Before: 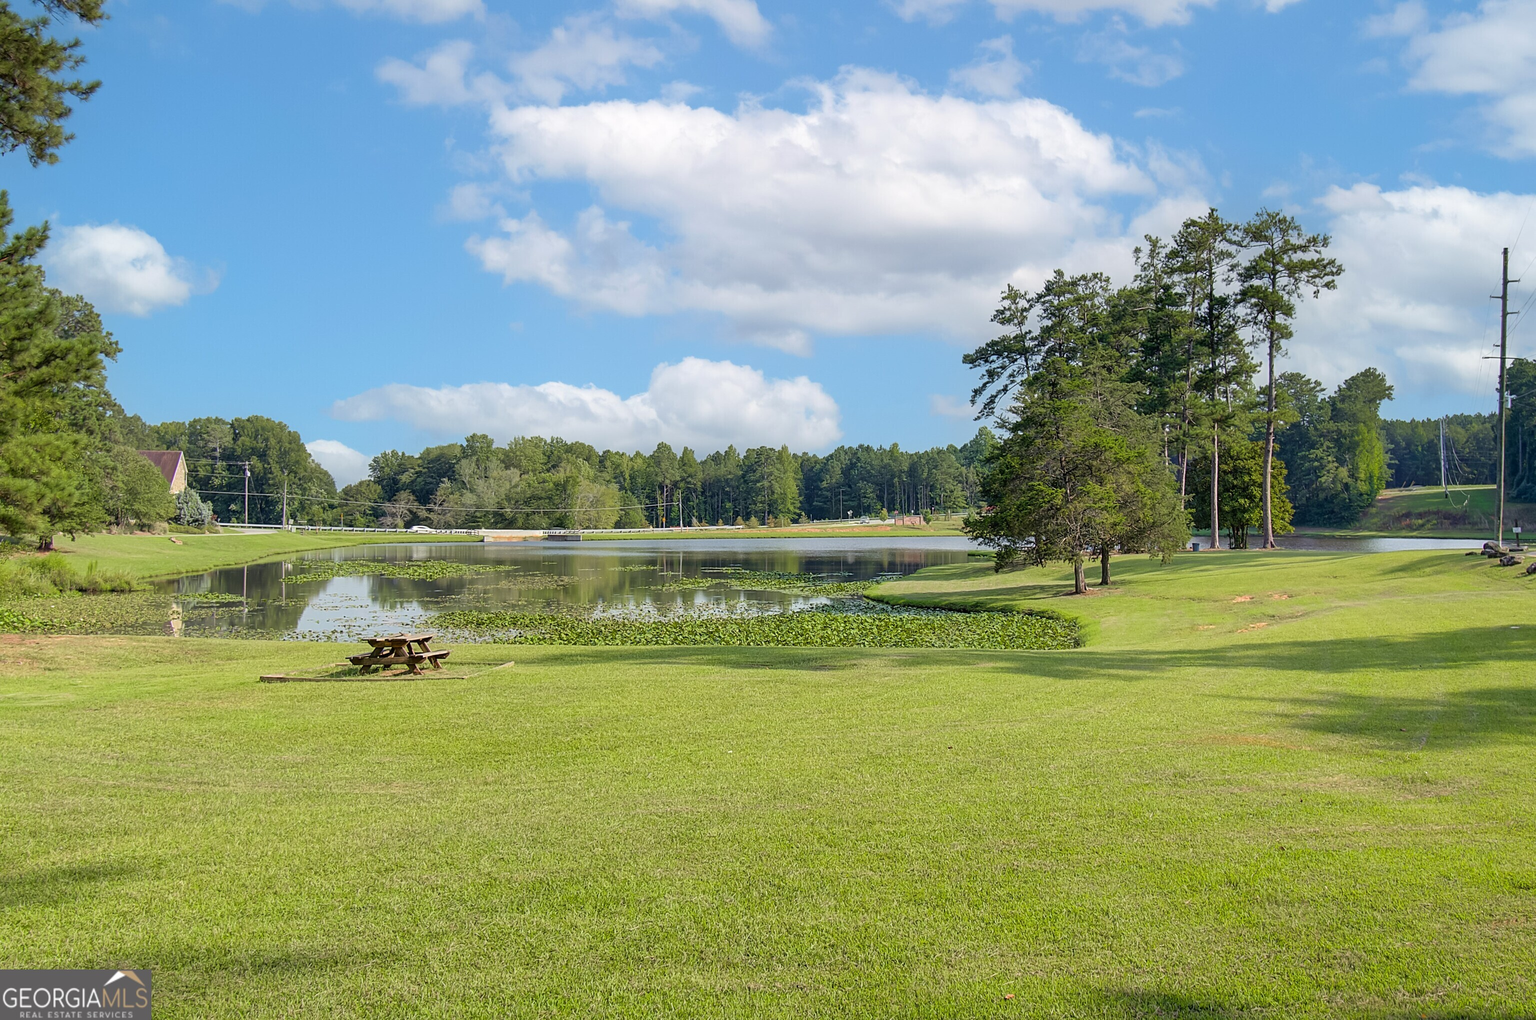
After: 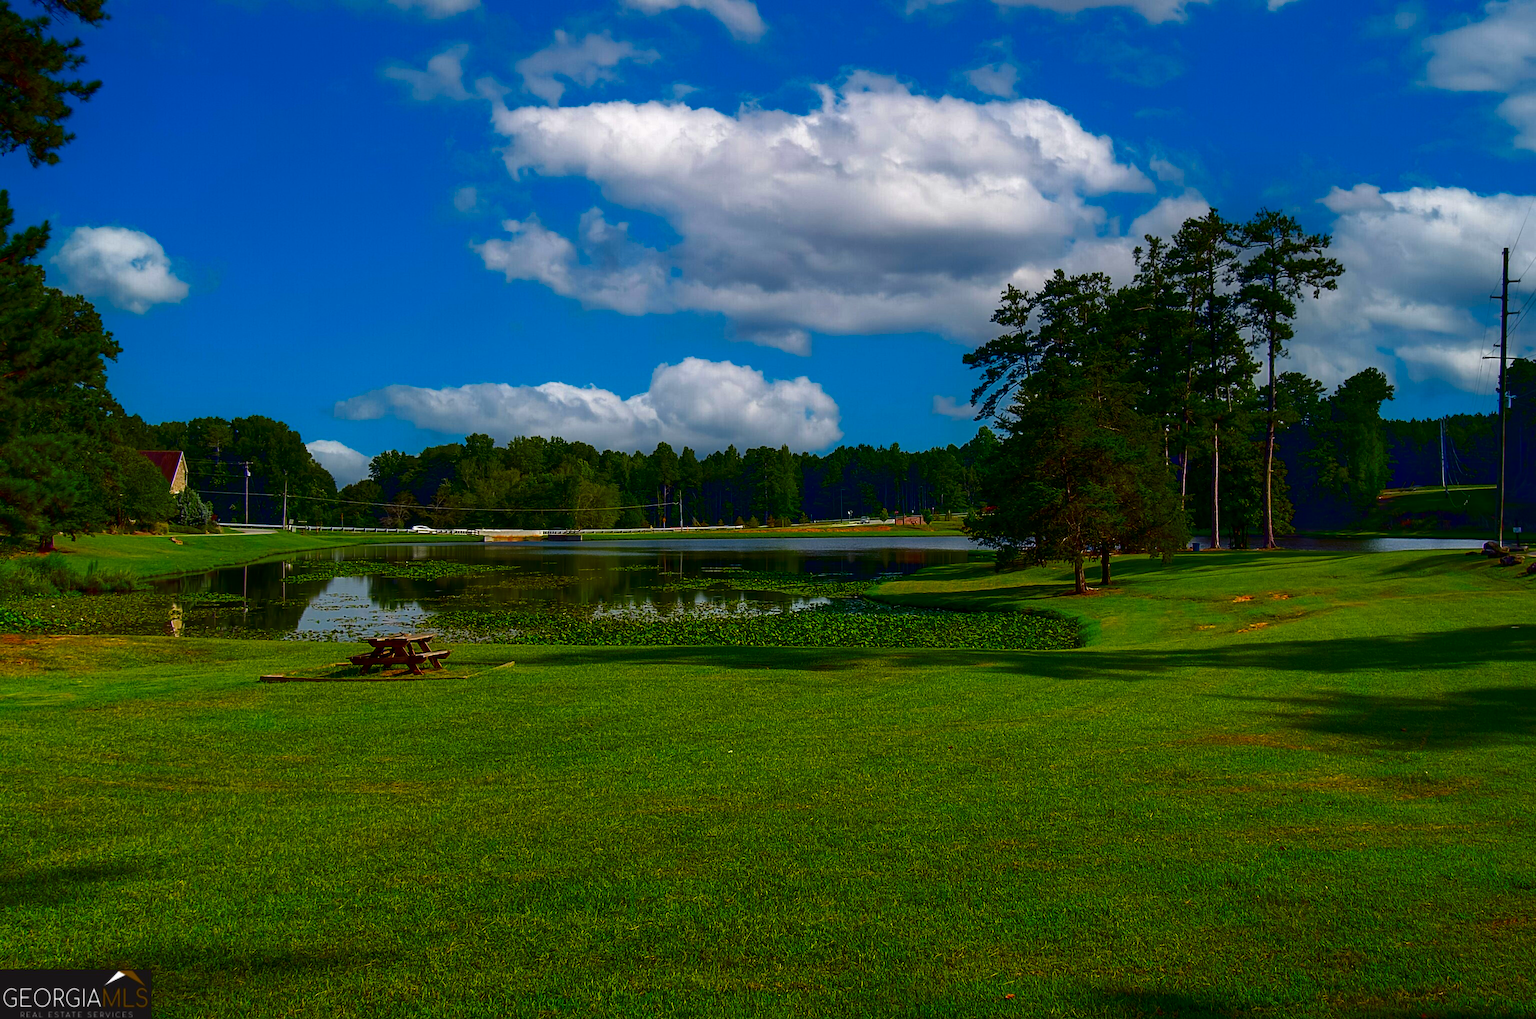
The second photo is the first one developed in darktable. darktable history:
contrast brightness saturation: brightness -0.985, saturation 0.981
